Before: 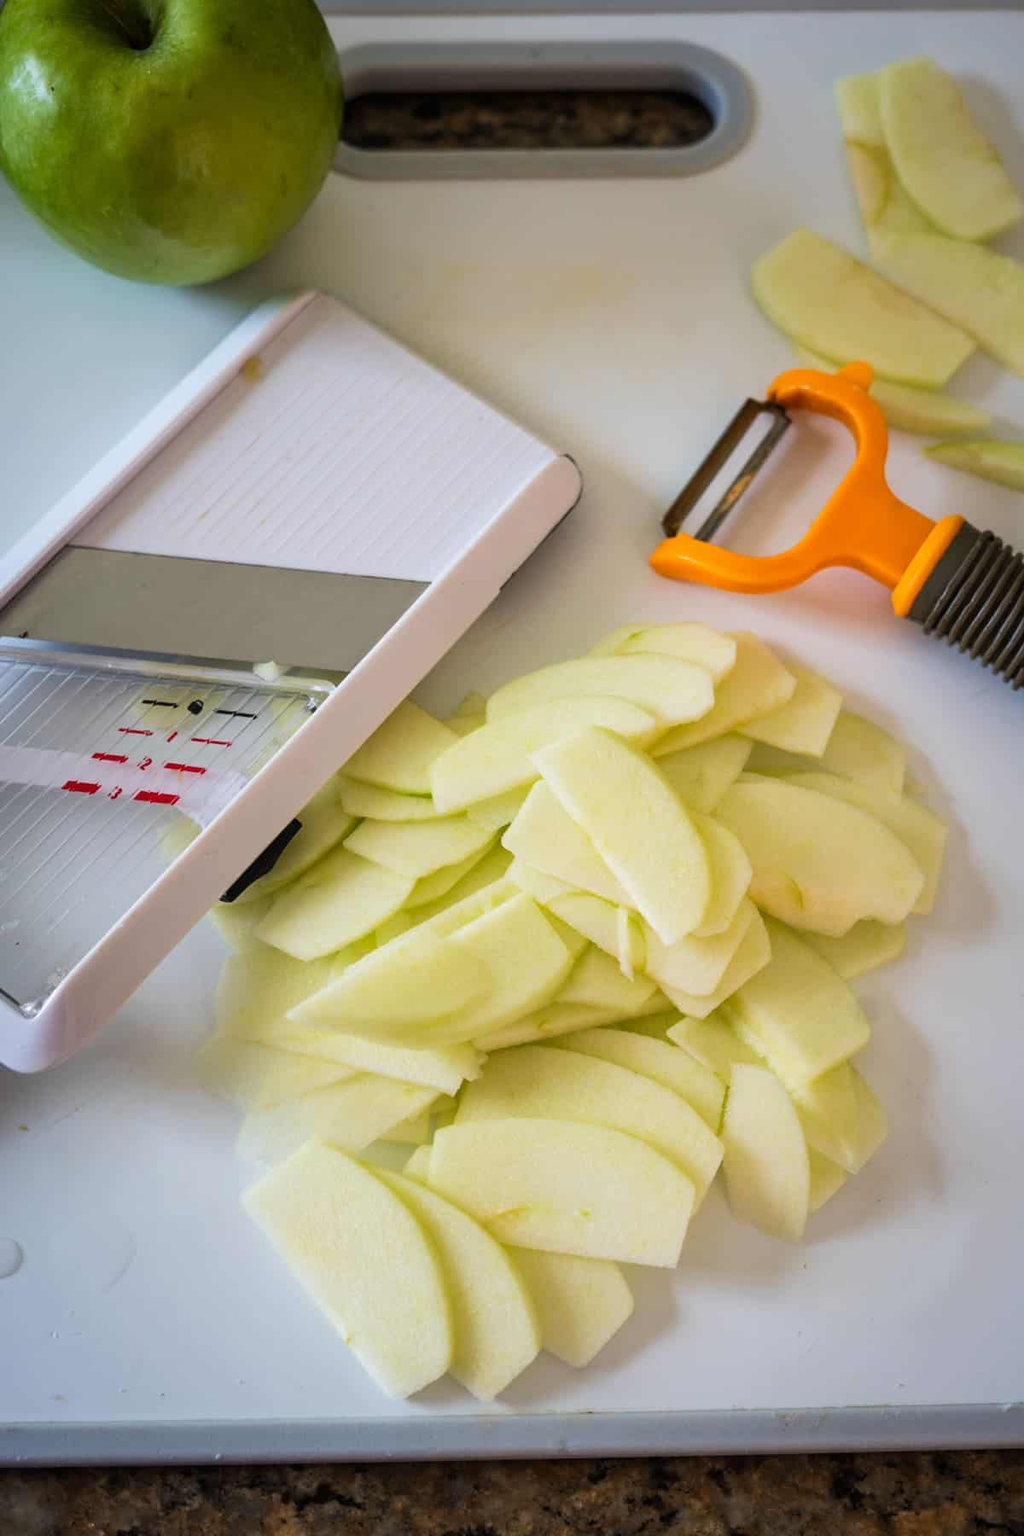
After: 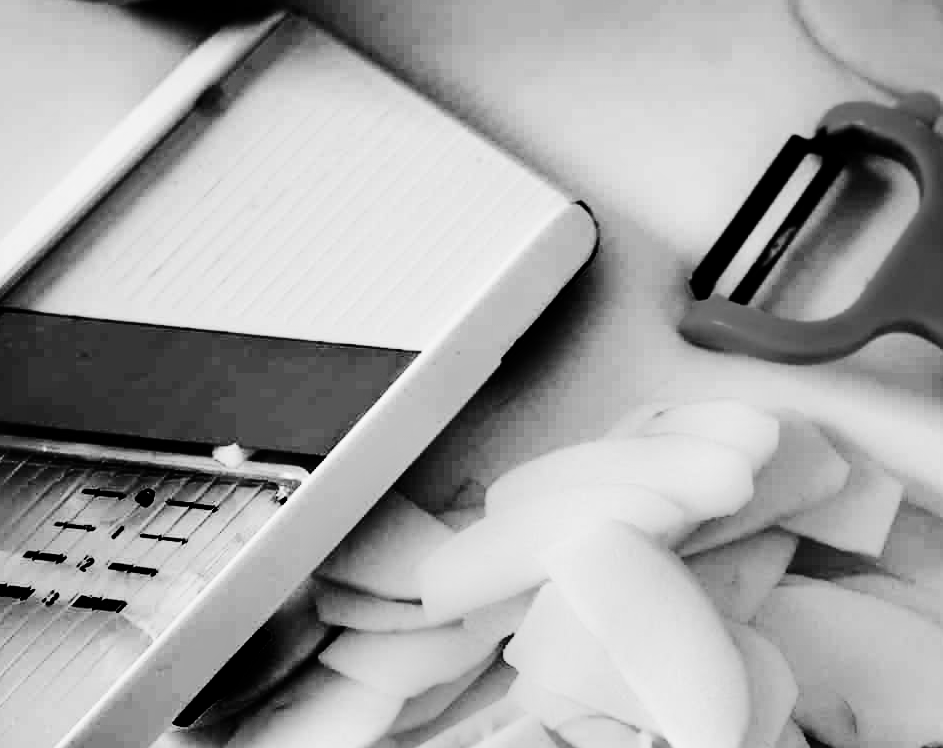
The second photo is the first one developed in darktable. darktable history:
contrast brightness saturation: contrast 0.77, brightness -1, saturation 1
crop: left 7.036%, top 18.398%, right 14.379%, bottom 40.043%
monochrome: a -4.13, b 5.16, size 1
